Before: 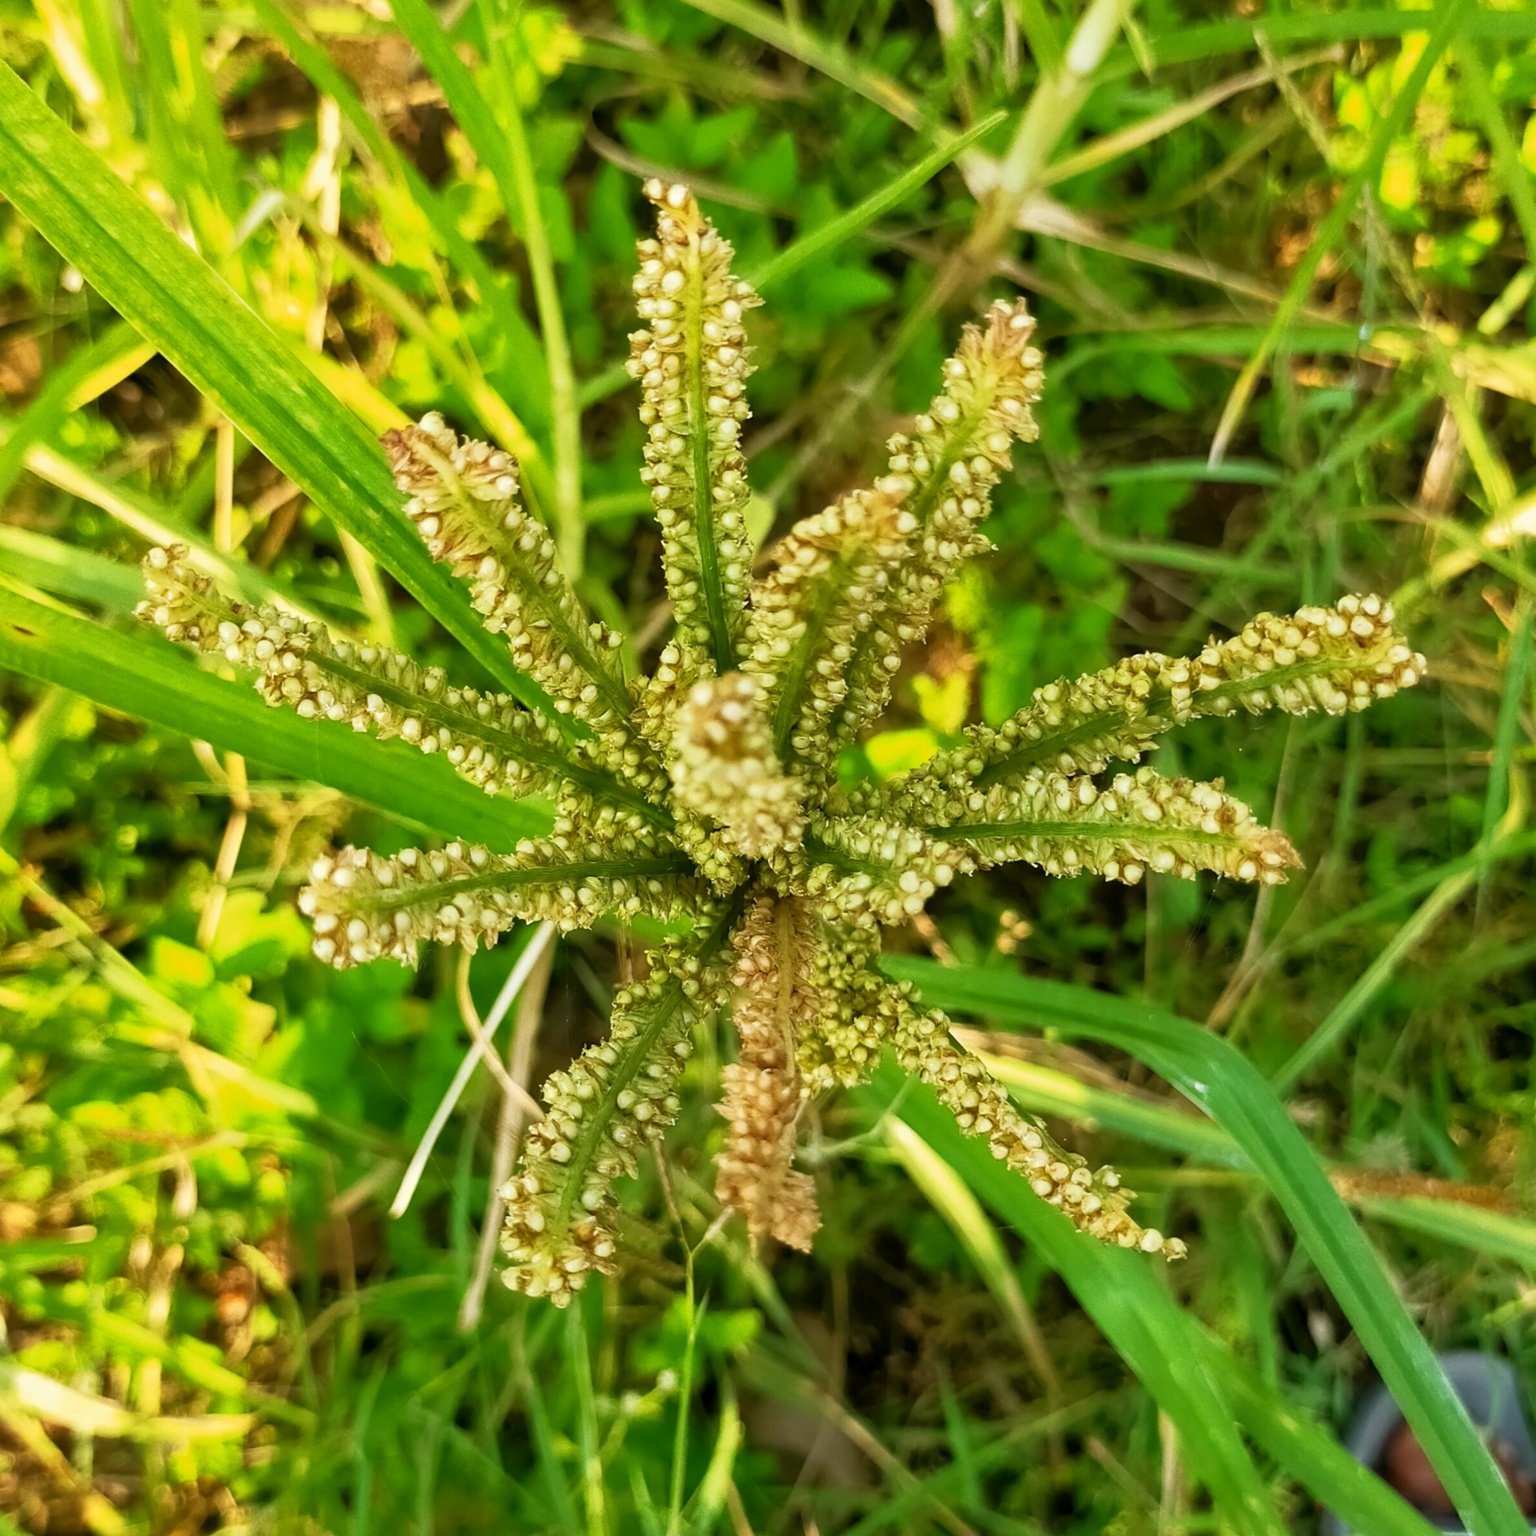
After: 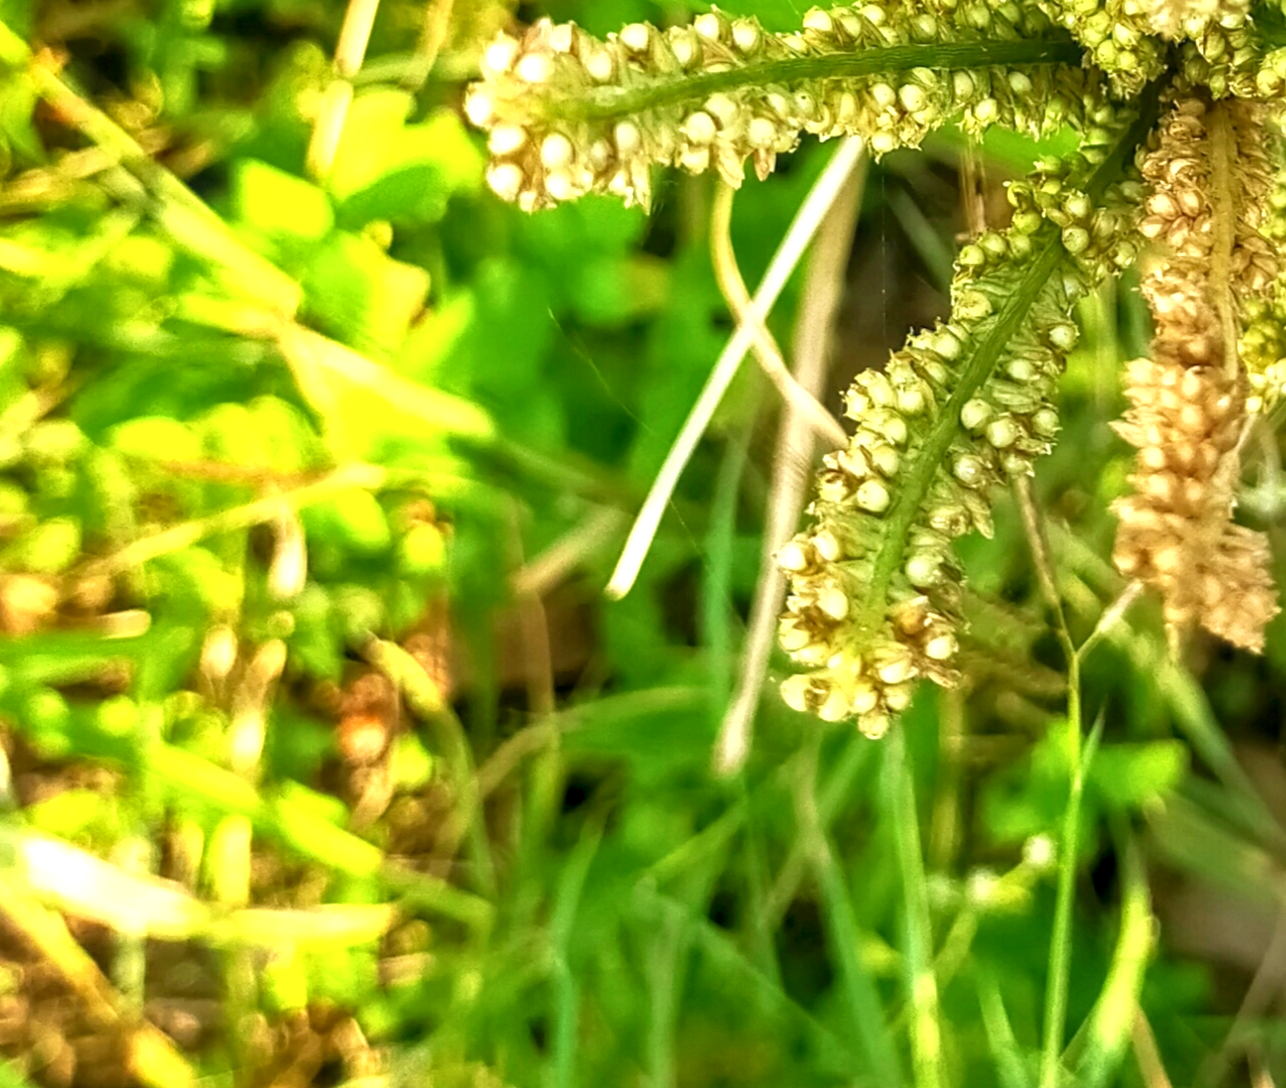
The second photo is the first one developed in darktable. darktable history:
exposure: exposure 0.603 EV, compensate highlight preservation false
local contrast: on, module defaults
crop and rotate: top 54.301%, right 46.217%, bottom 0.203%
